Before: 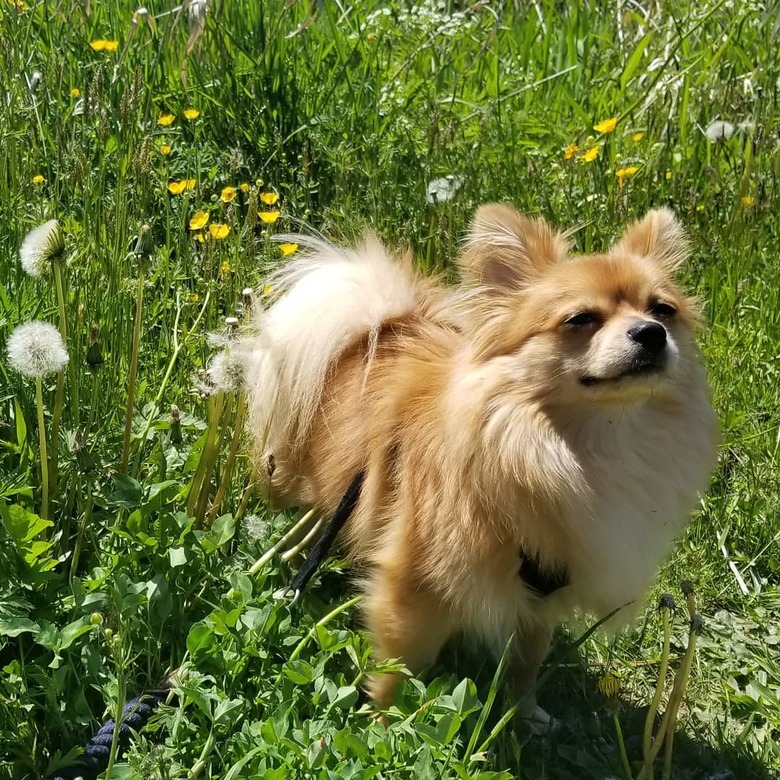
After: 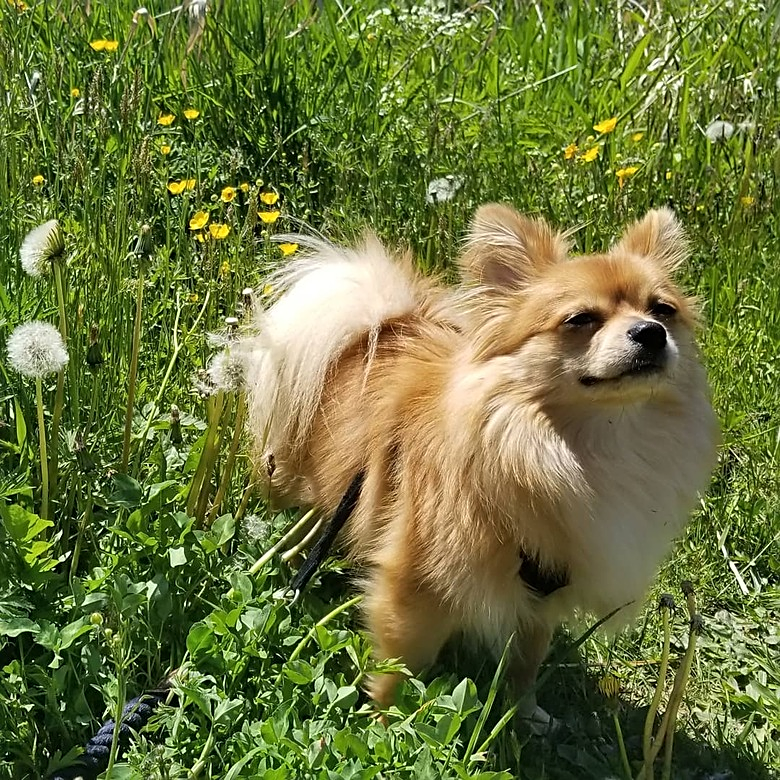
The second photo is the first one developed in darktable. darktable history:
shadows and highlights: shadows 37.2, highlights -27.29, soften with gaussian
sharpen: on, module defaults
